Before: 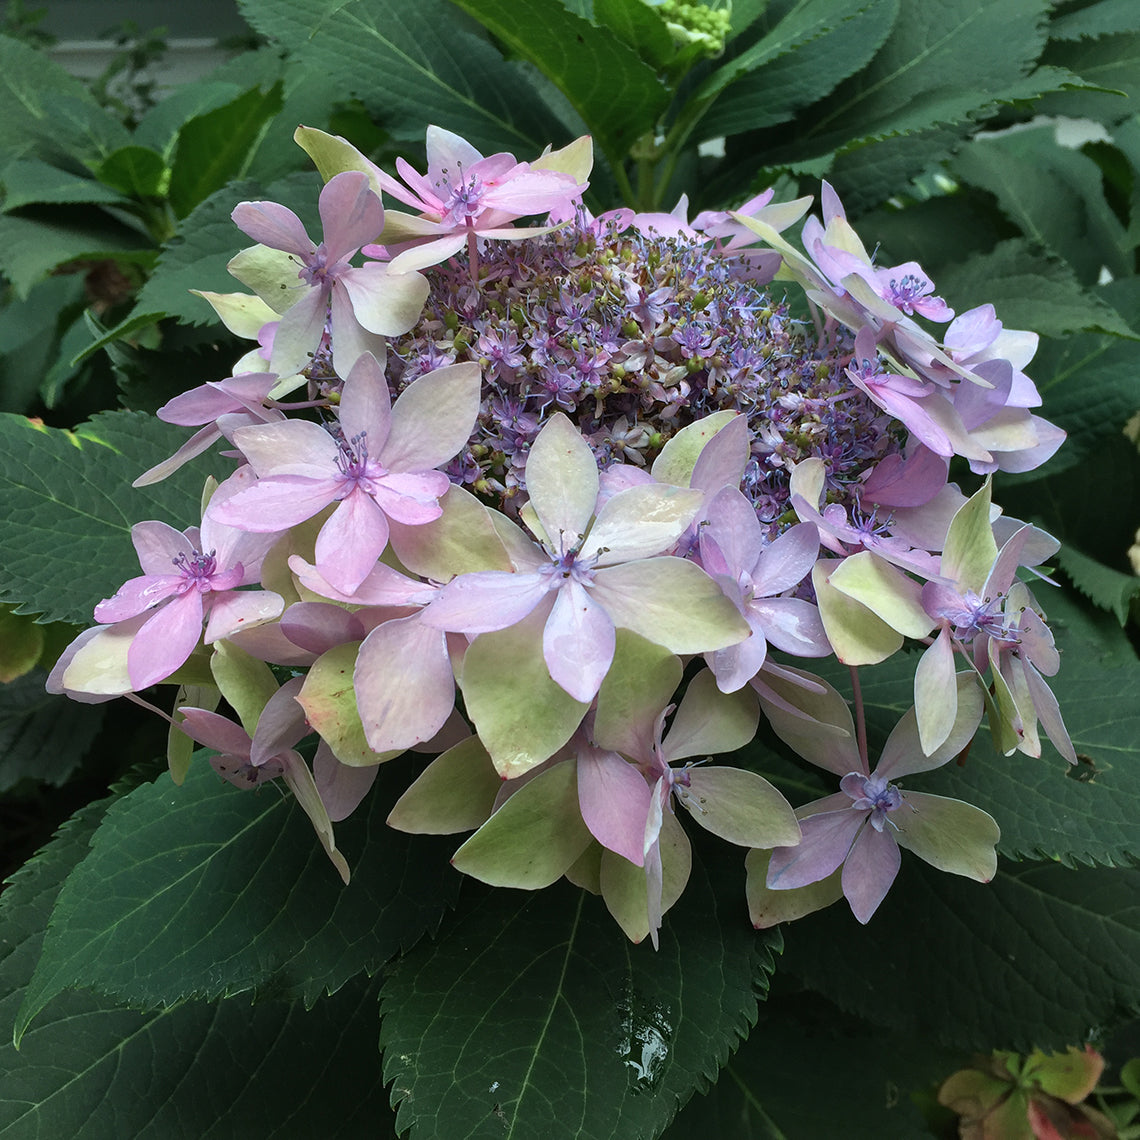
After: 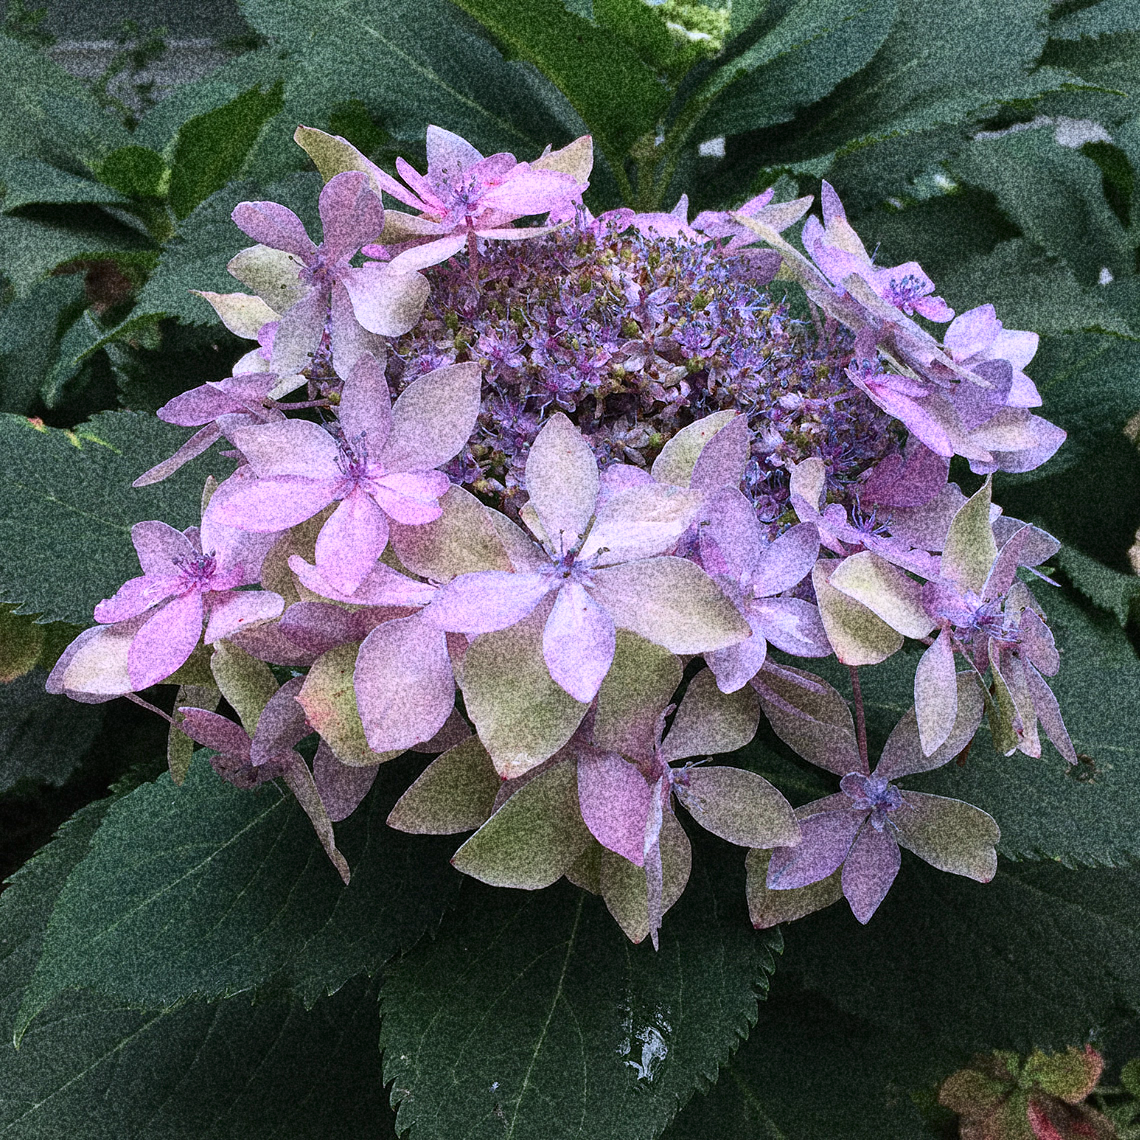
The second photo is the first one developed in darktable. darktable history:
color correction: highlights a* 15.46, highlights b* -20.56
grain: coarseness 30.02 ISO, strength 100%
